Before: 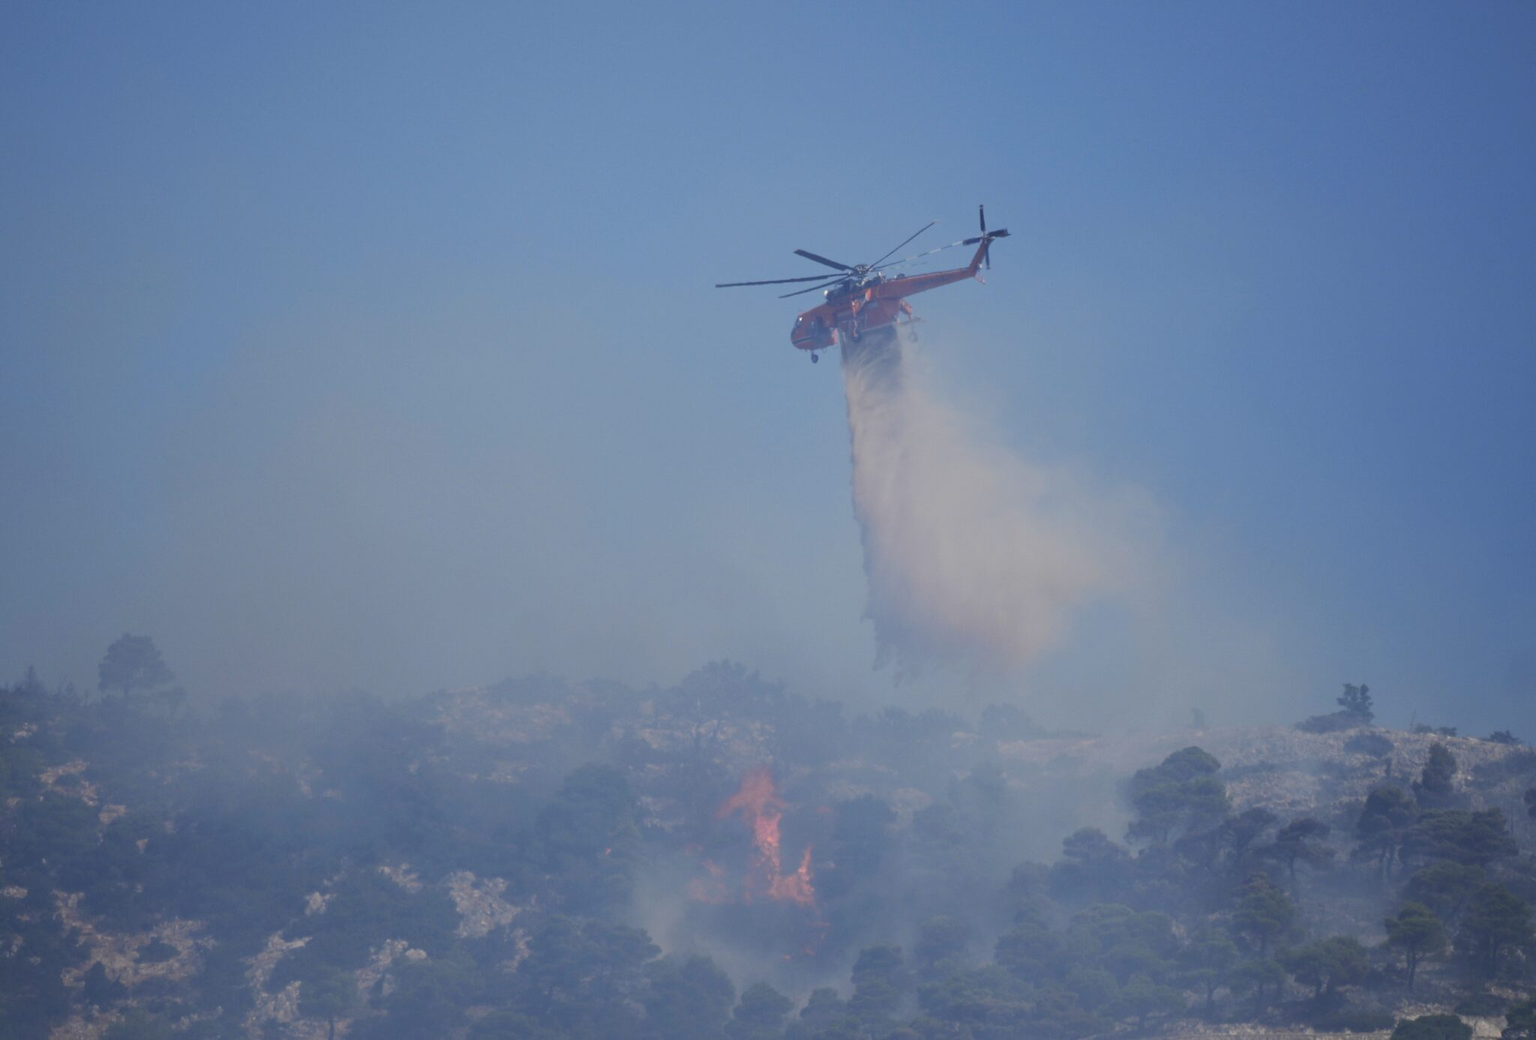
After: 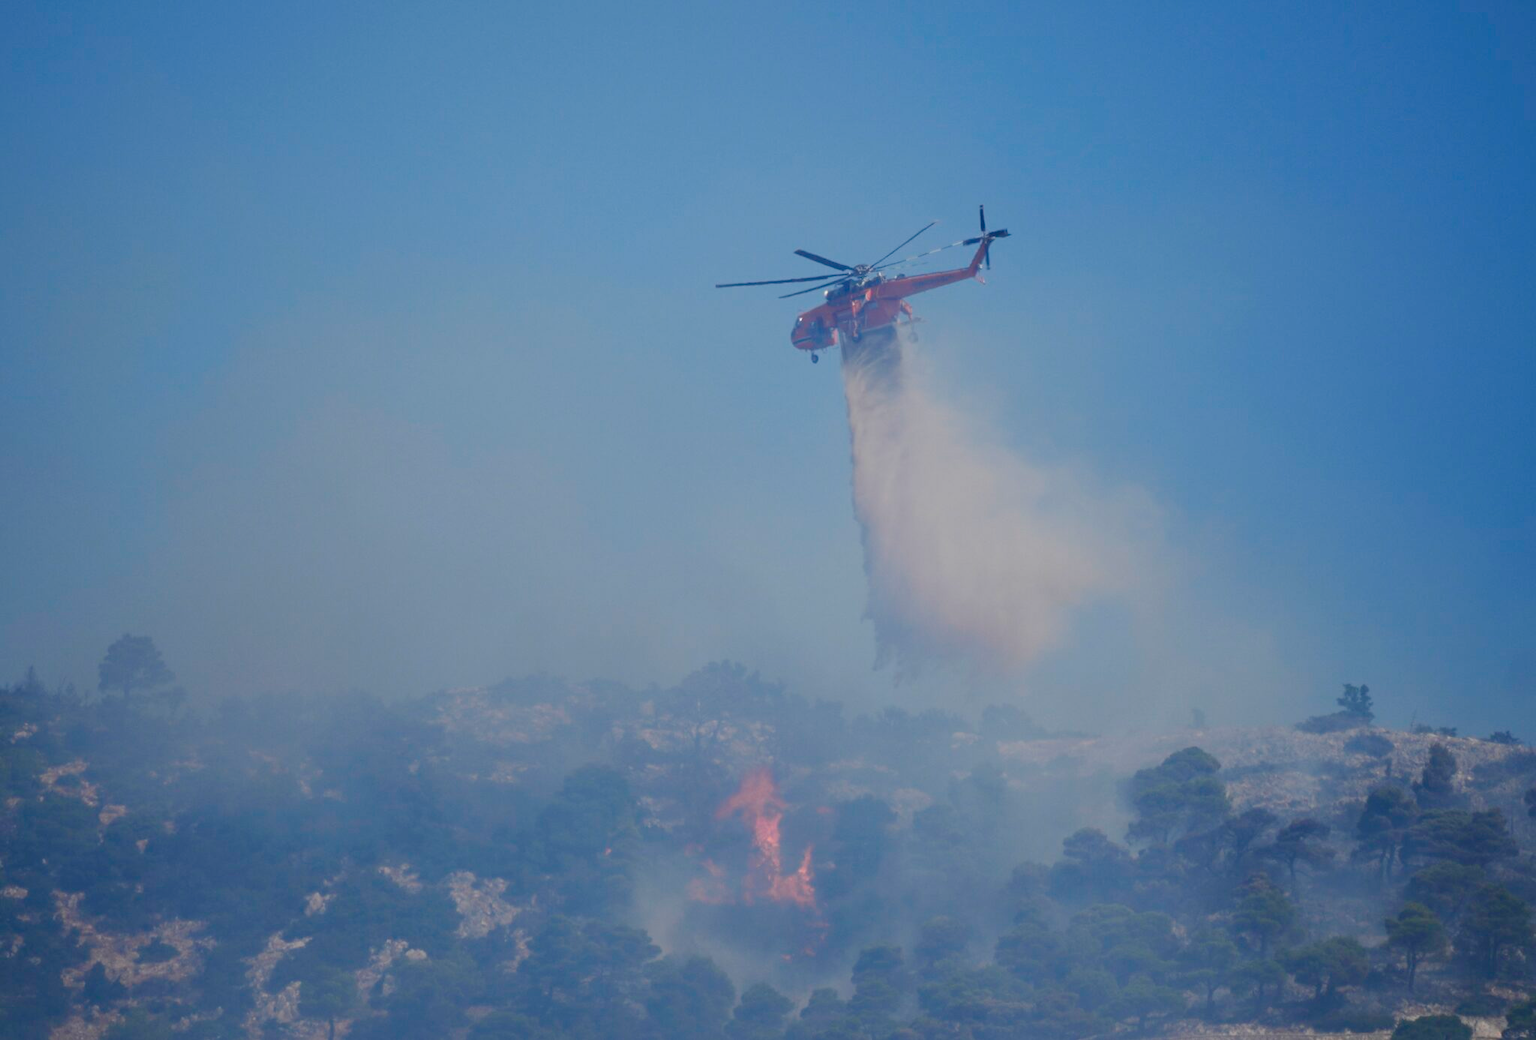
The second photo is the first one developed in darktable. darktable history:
color balance rgb: perceptual saturation grading › global saturation 20%, perceptual saturation grading › highlights -25%, perceptual saturation grading › shadows 50%, global vibrance -25%
